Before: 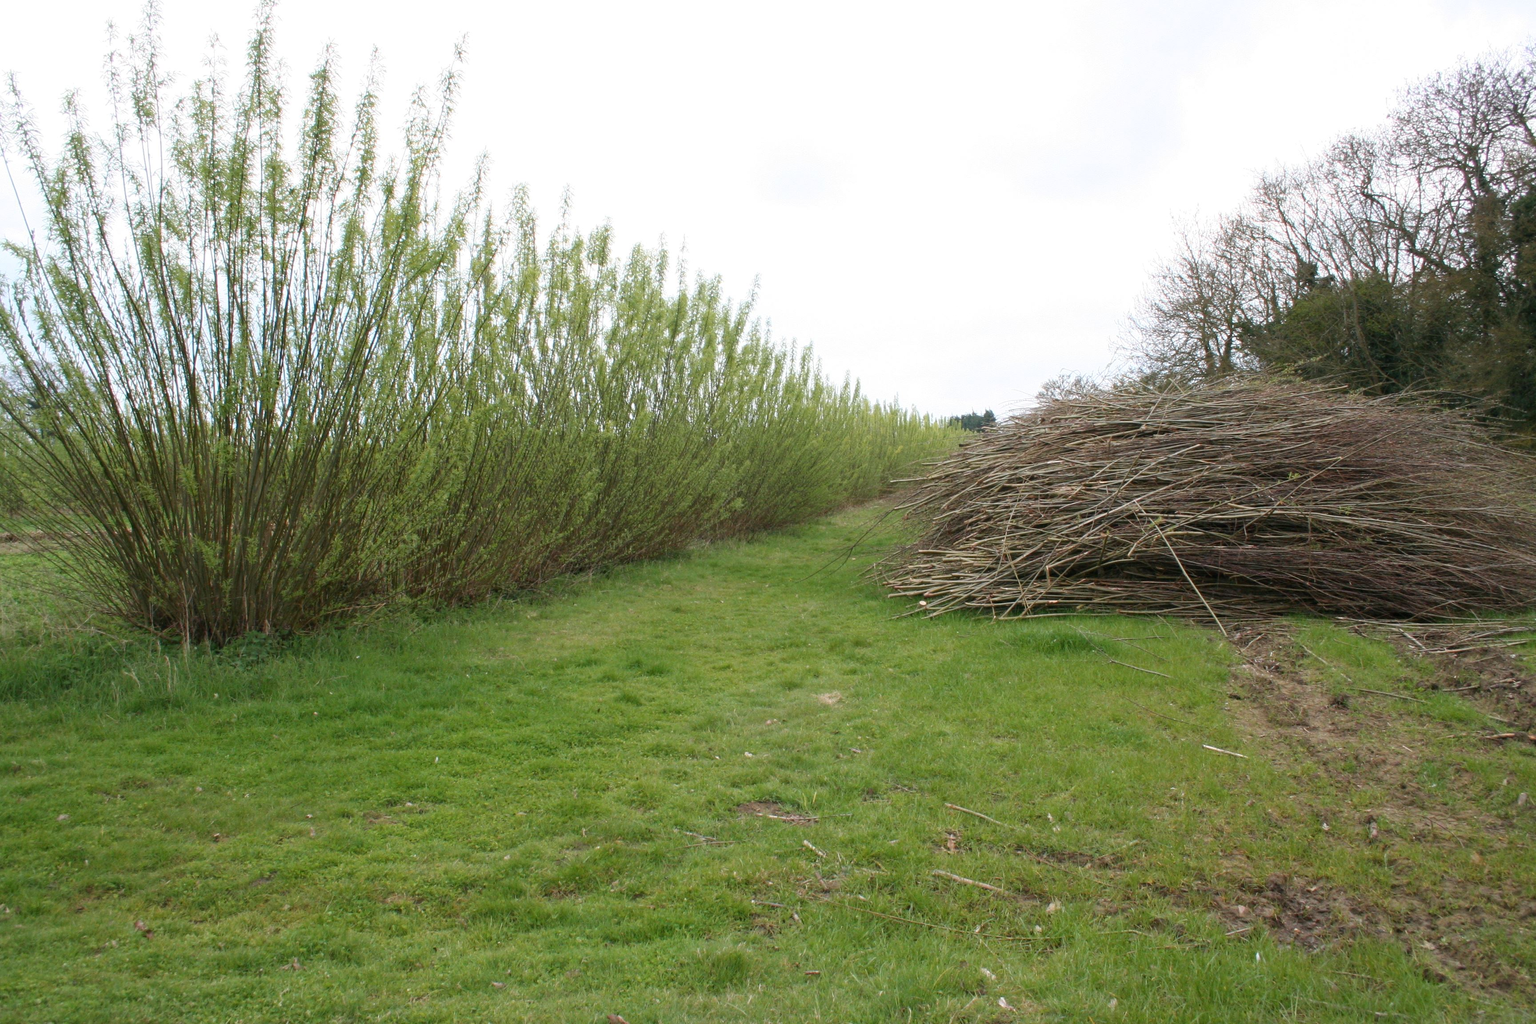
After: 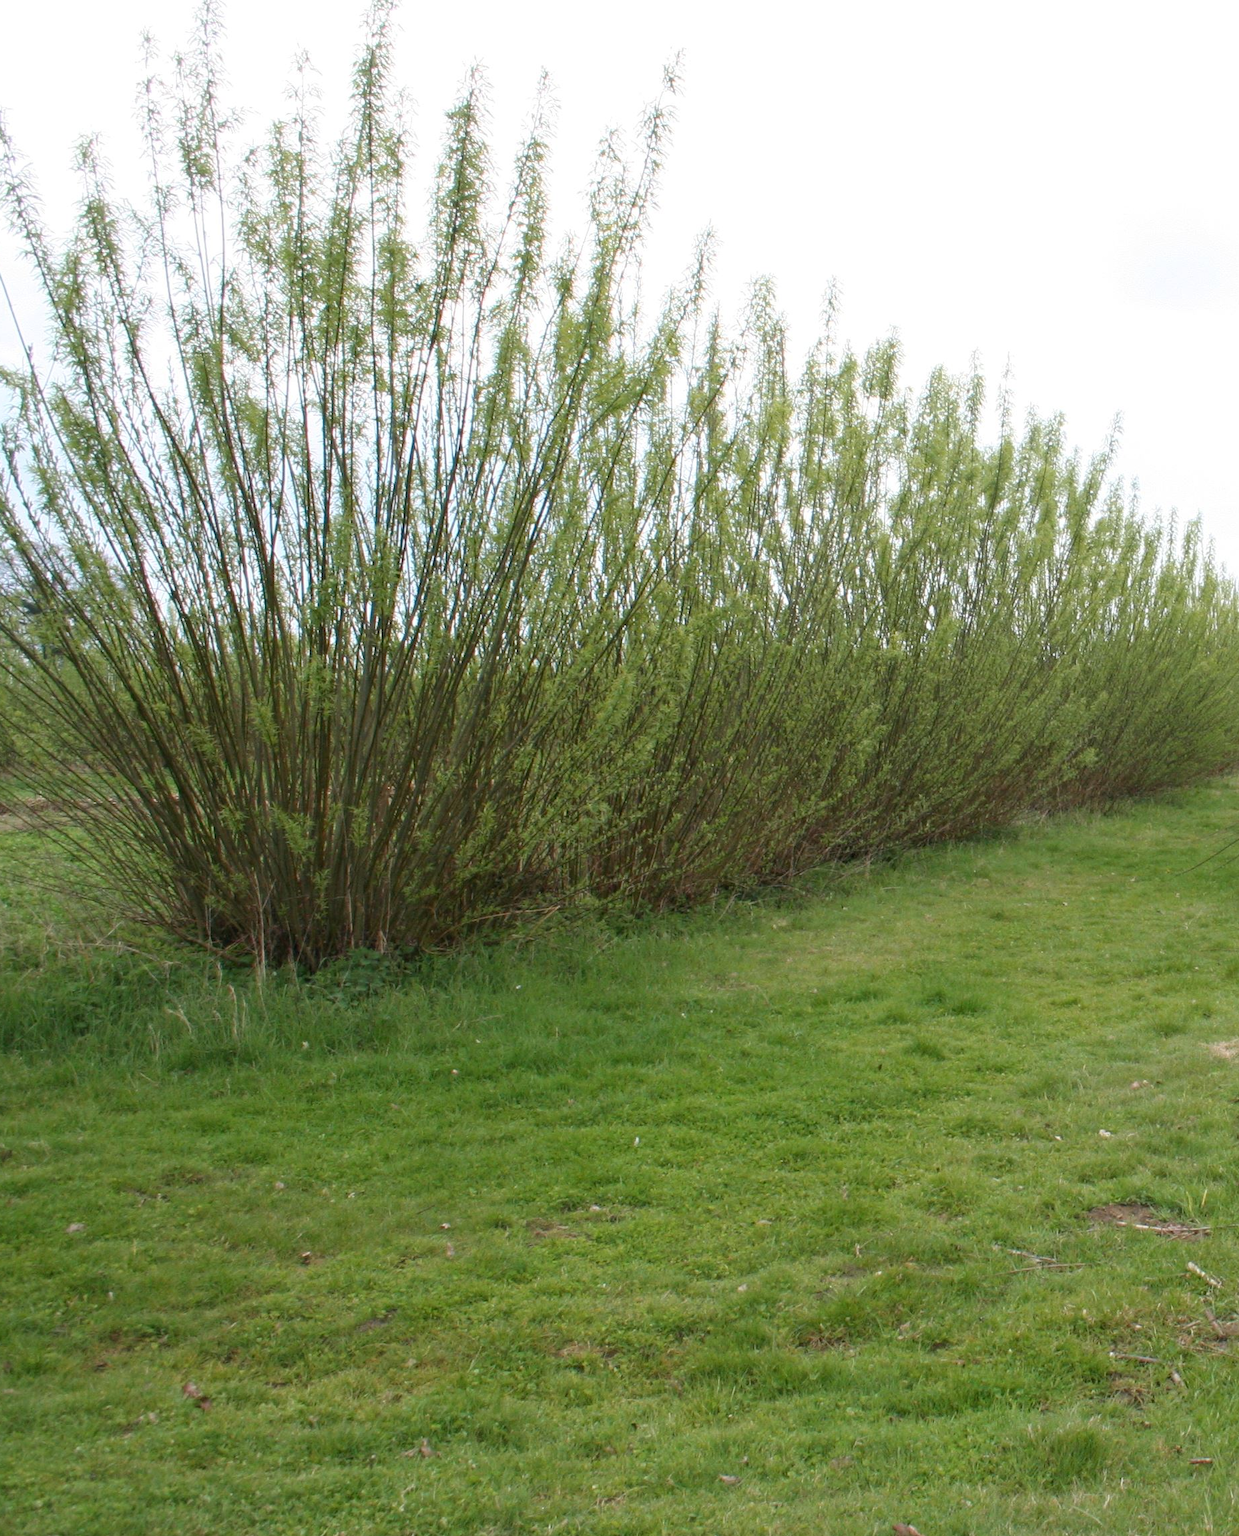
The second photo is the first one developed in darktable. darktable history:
crop: left 0.851%, right 45.403%, bottom 0.087%
